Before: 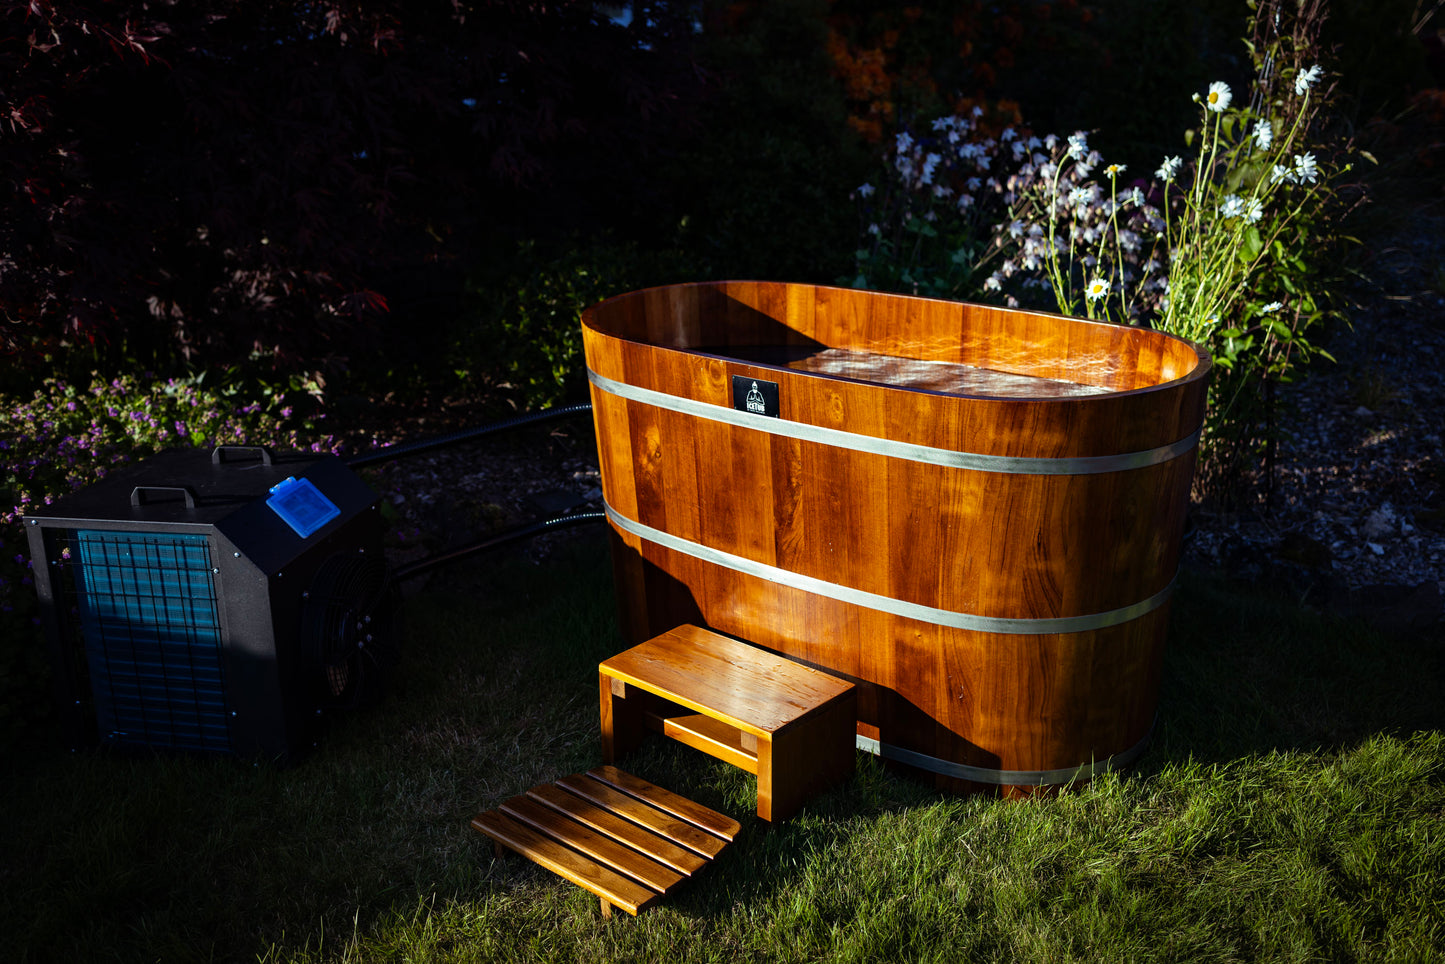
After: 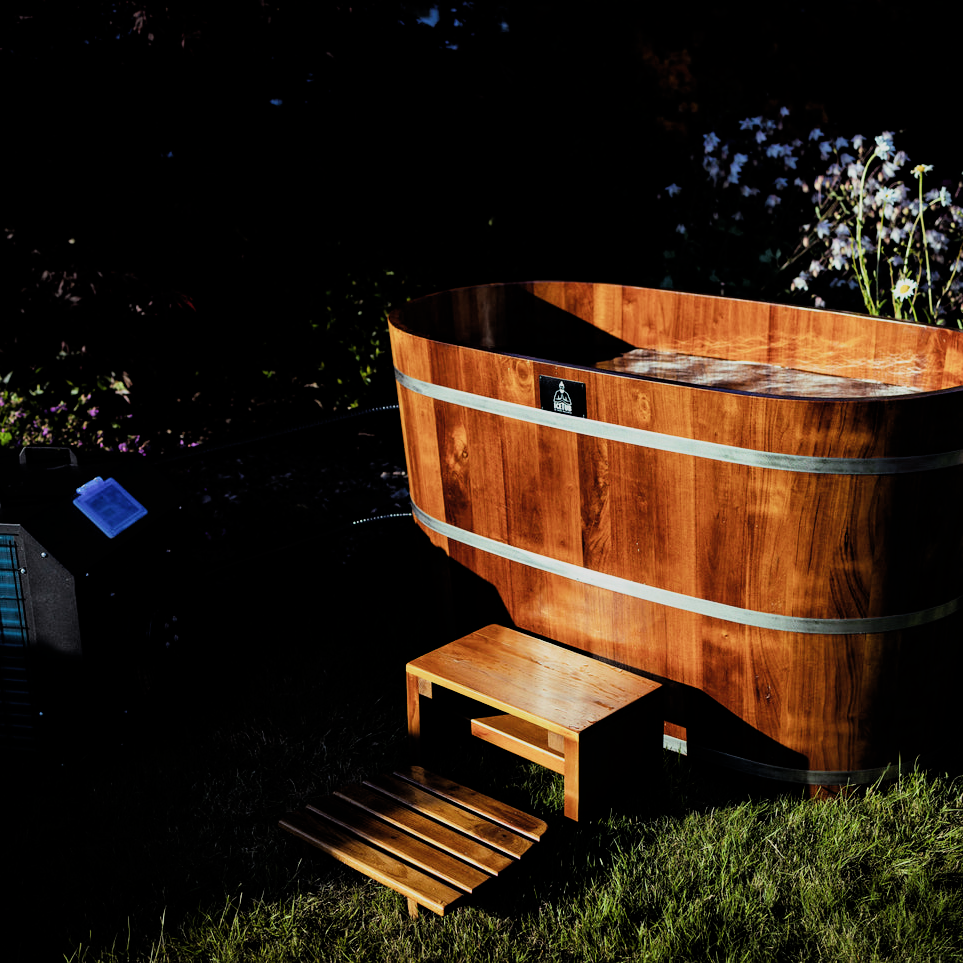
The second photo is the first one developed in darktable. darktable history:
exposure: exposure -0.04 EV, compensate highlight preservation false
crop and rotate: left 13.423%, right 19.877%
filmic rgb: black relative exposure -7.49 EV, white relative exposure 5 EV, hardness 3.34, contrast 1.3, color science v4 (2020)
